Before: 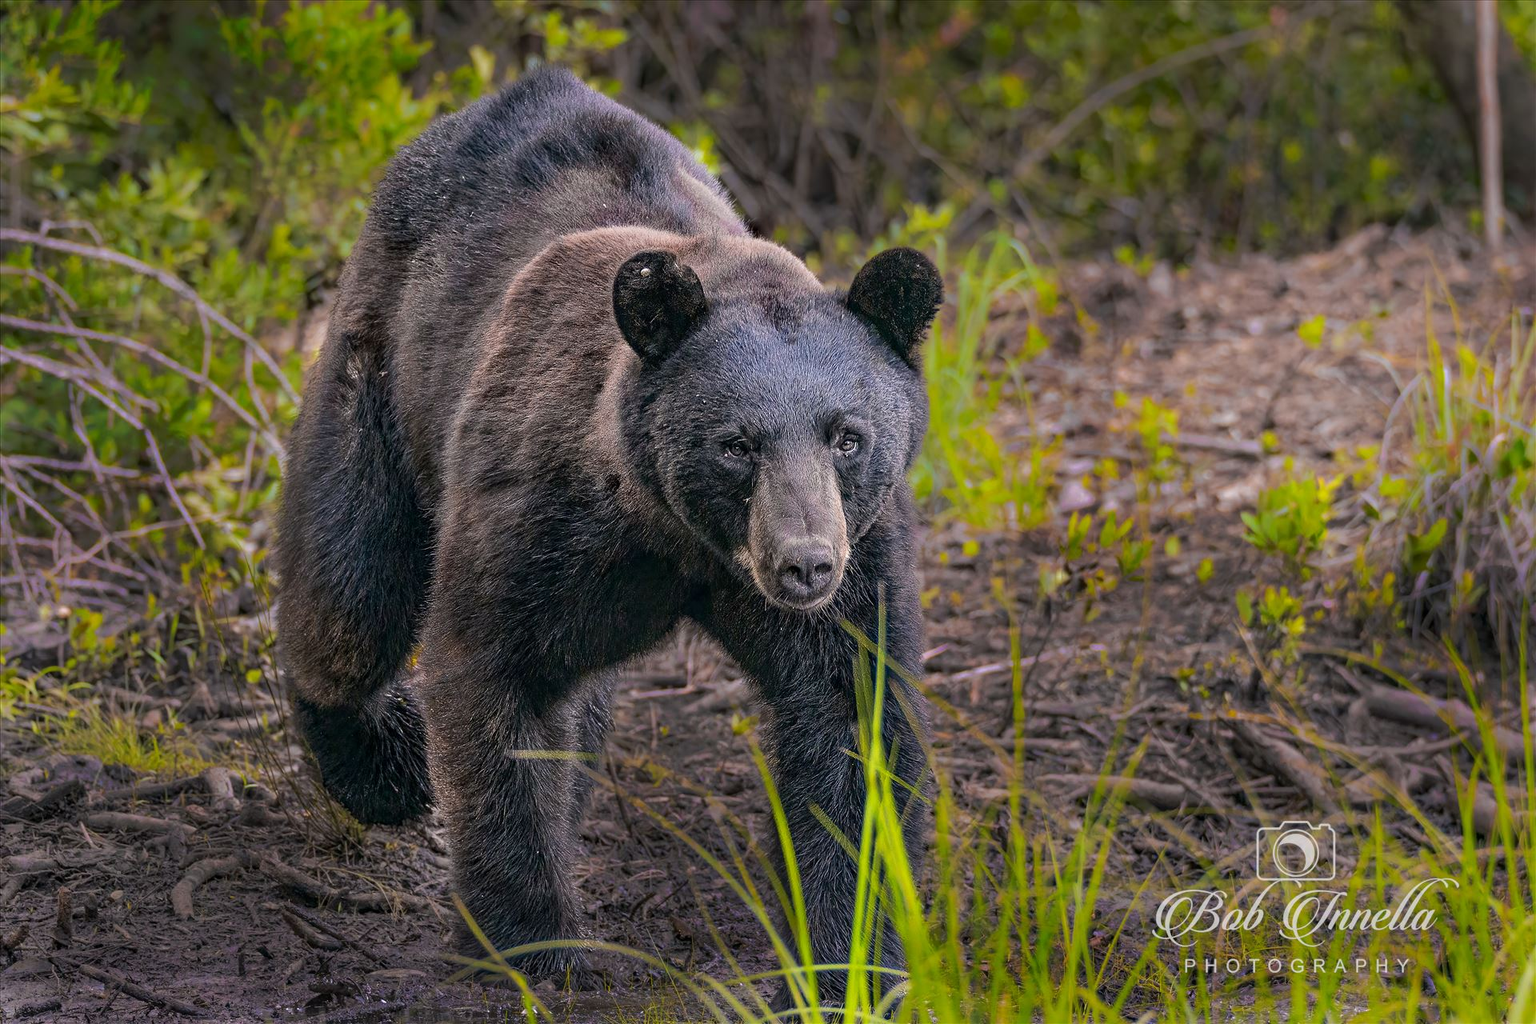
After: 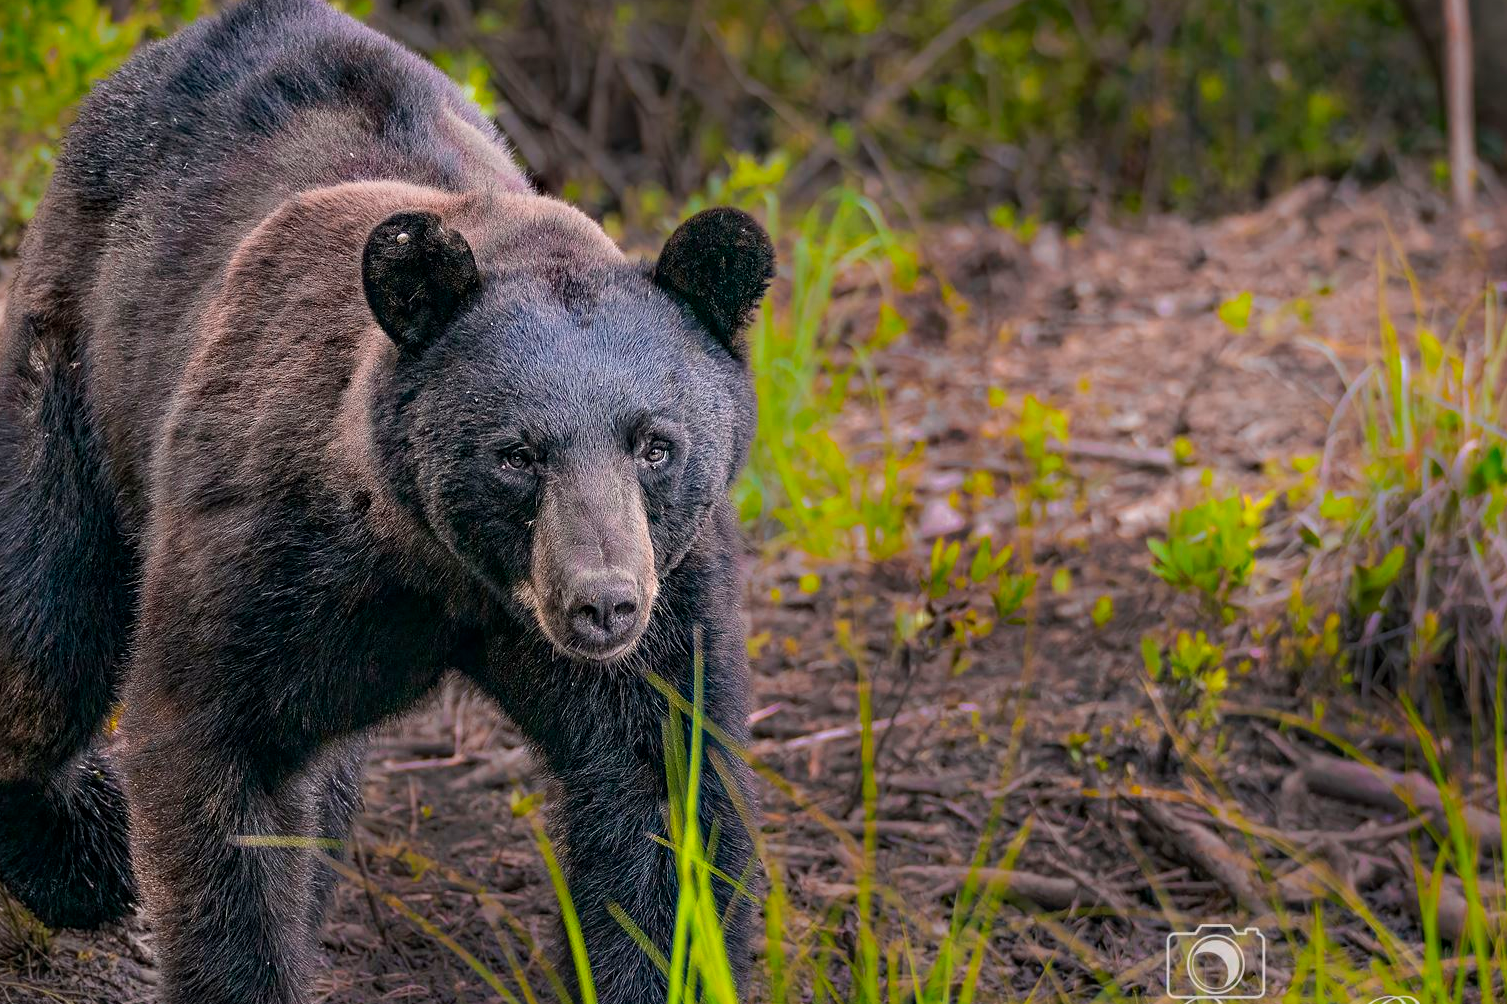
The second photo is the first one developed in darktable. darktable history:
crop and rotate: left 21.058%, top 7.976%, right 0.418%, bottom 13.562%
